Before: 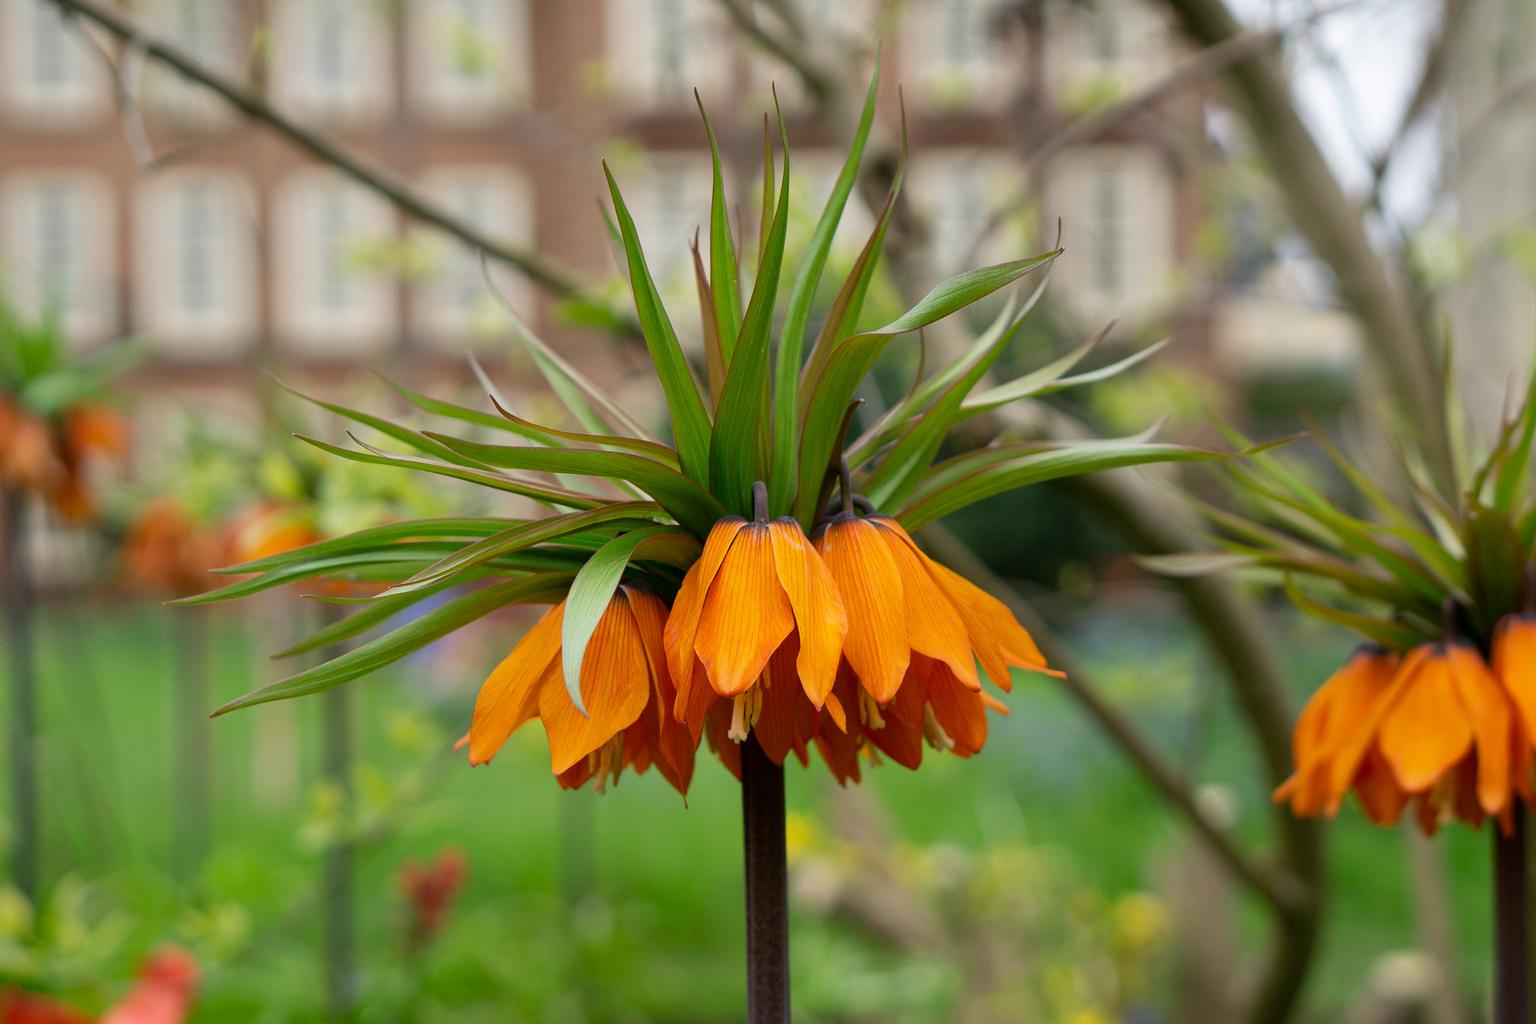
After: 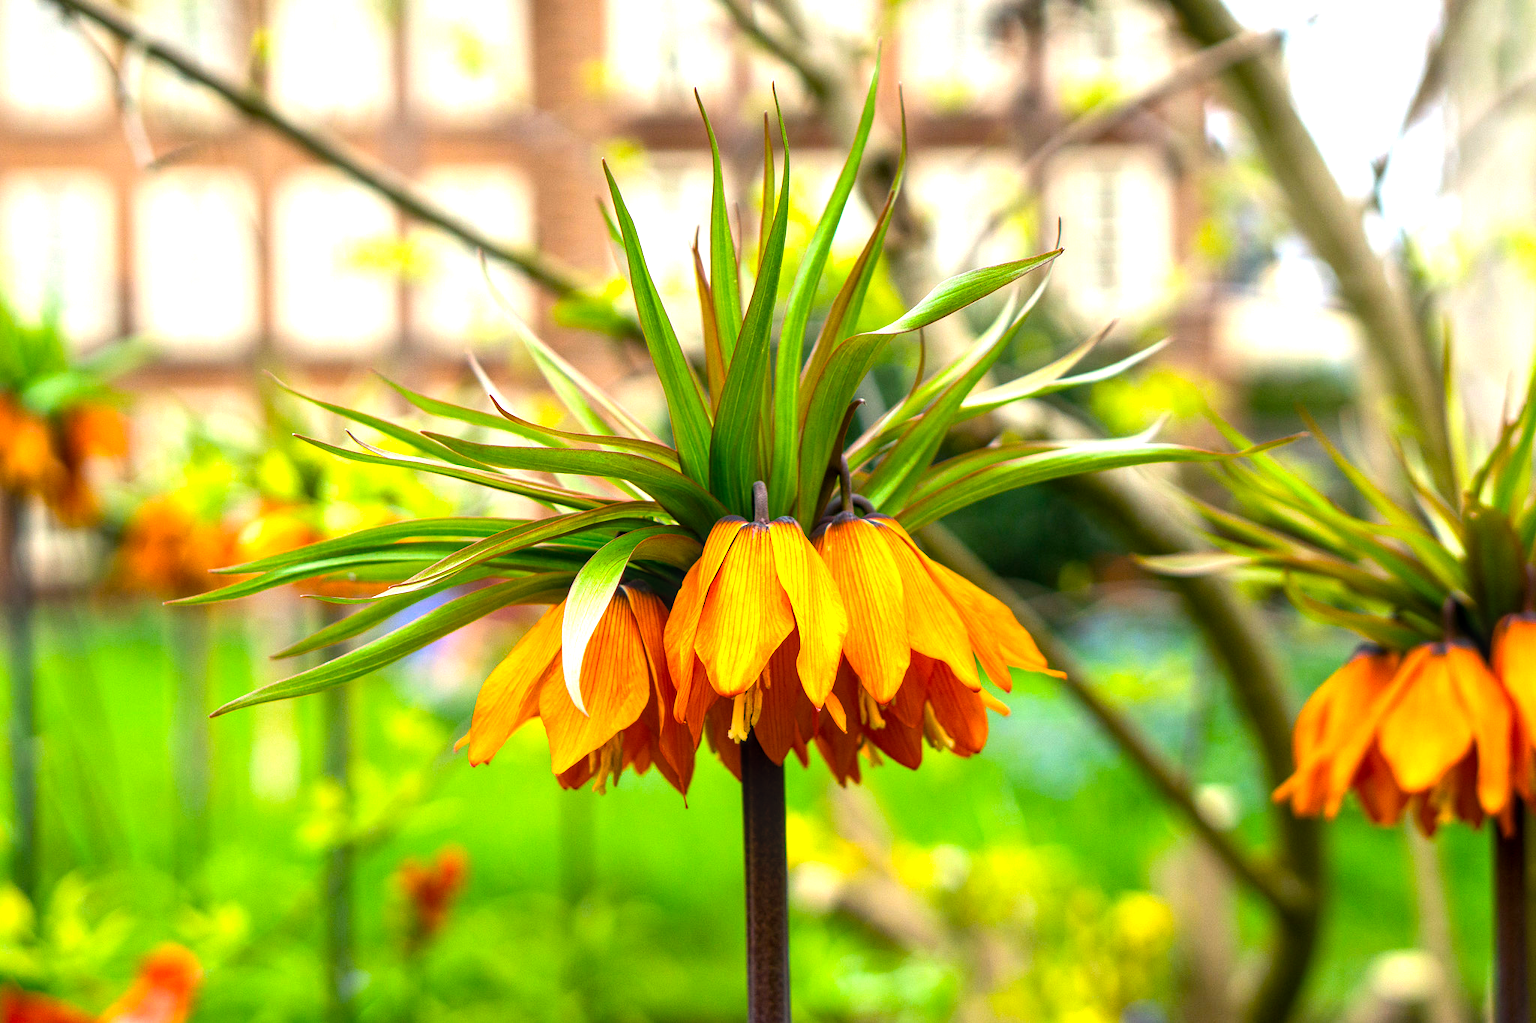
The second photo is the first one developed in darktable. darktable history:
color balance rgb: linear chroma grading › shadows -10%, linear chroma grading › global chroma 20%, perceptual saturation grading › global saturation 15%, perceptual brilliance grading › global brilliance 30%, perceptual brilliance grading › highlights 12%, perceptual brilliance grading › mid-tones 24%, global vibrance 20%
local contrast: on, module defaults
exposure: black level correction 0.001, compensate highlight preservation false
tone equalizer: on, module defaults
